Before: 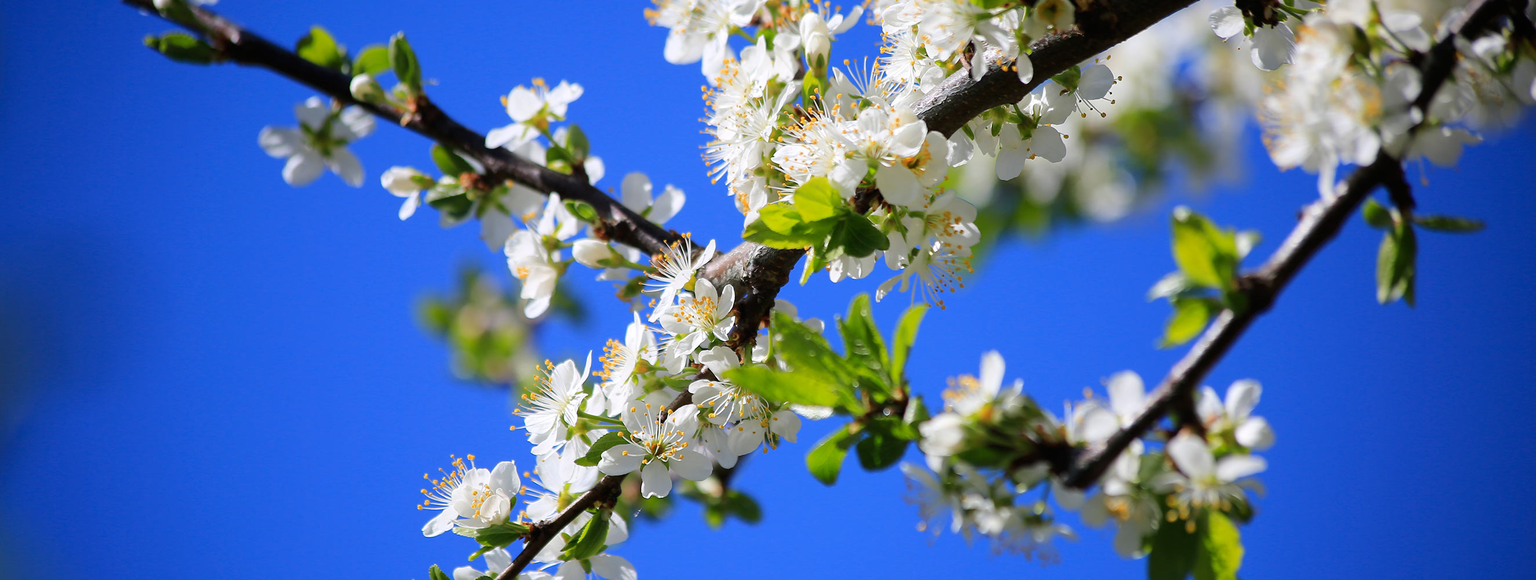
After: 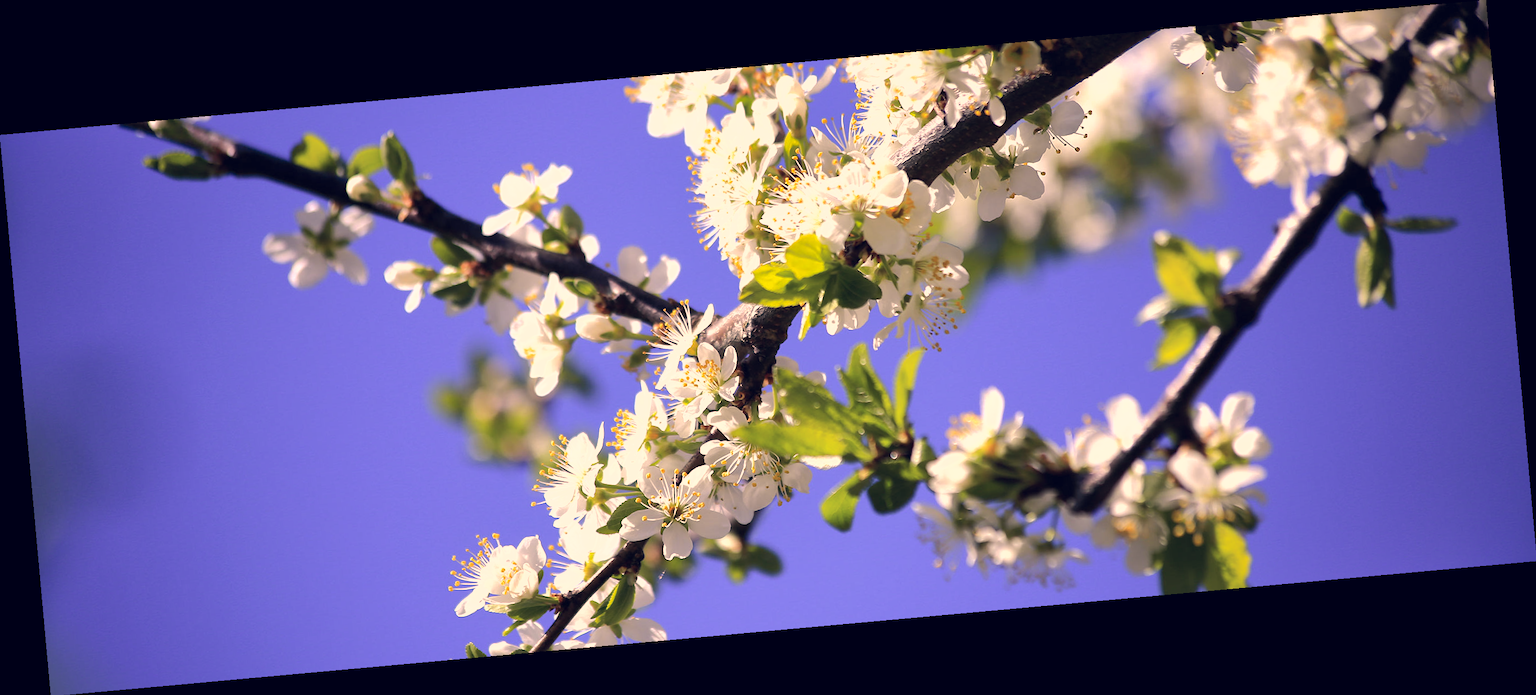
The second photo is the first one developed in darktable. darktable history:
color correction: highlights a* 19.59, highlights b* 27.49, shadows a* 3.46, shadows b* -17.28, saturation 0.73
shadows and highlights: on, module defaults
rotate and perspective: rotation -5.2°, automatic cropping off
exposure: exposure 0.2 EV, compensate highlight preservation false
tone equalizer: -8 EV -0.417 EV, -7 EV -0.389 EV, -6 EV -0.333 EV, -5 EV -0.222 EV, -3 EV 0.222 EV, -2 EV 0.333 EV, -1 EV 0.389 EV, +0 EV 0.417 EV, edges refinement/feathering 500, mask exposure compensation -1.57 EV, preserve details no
